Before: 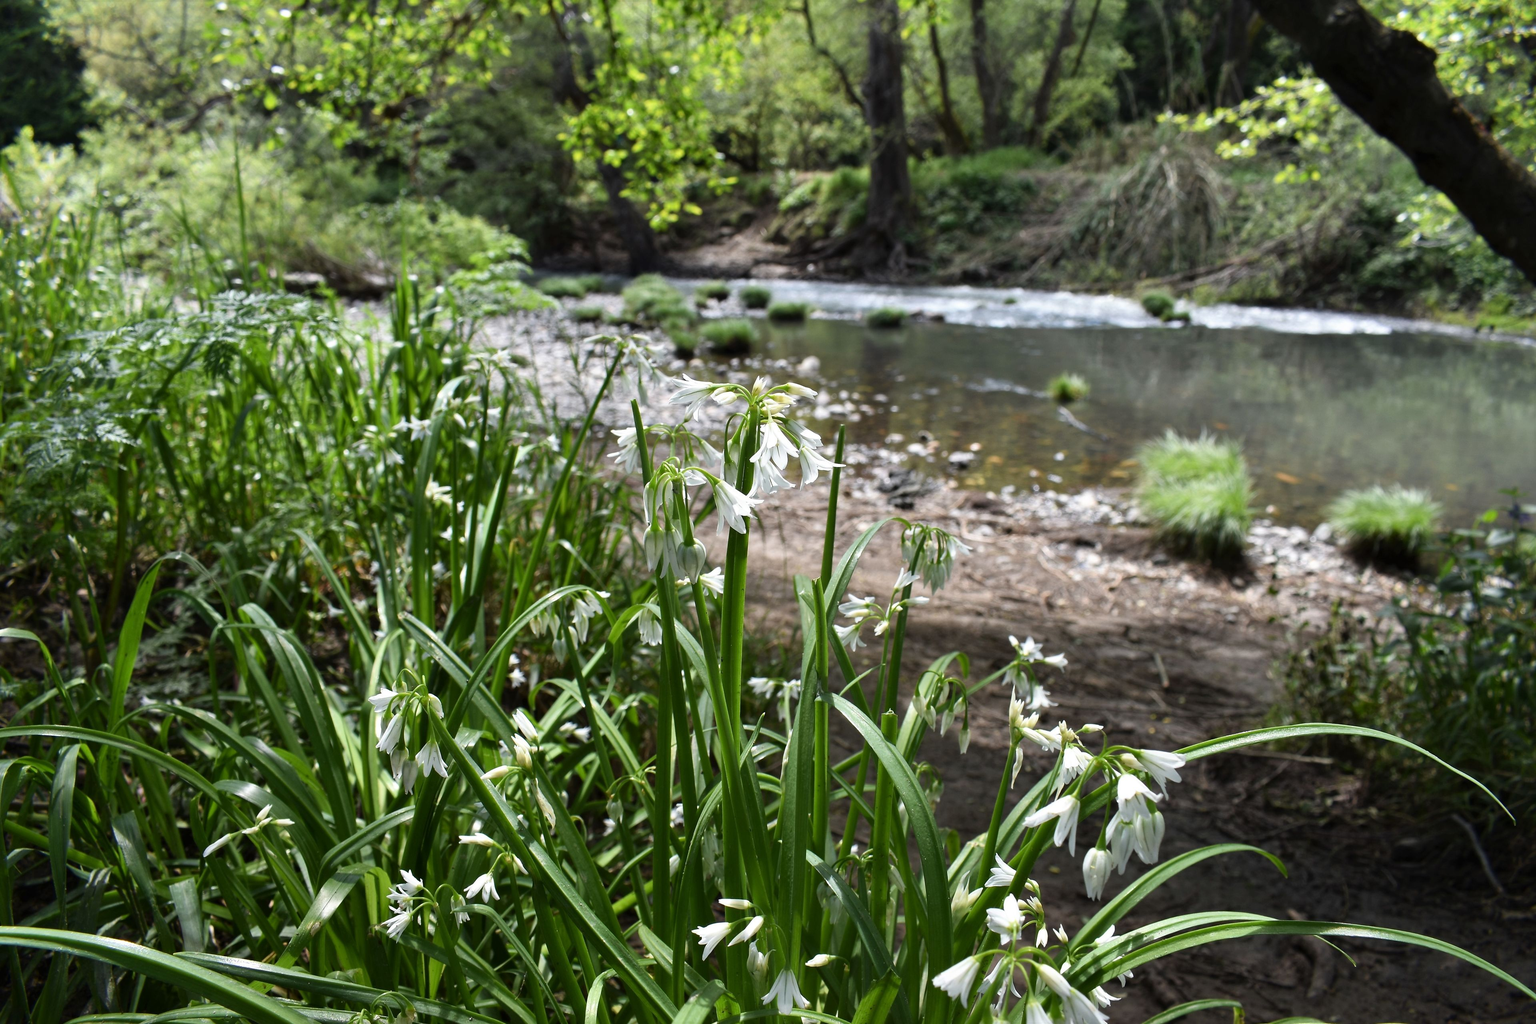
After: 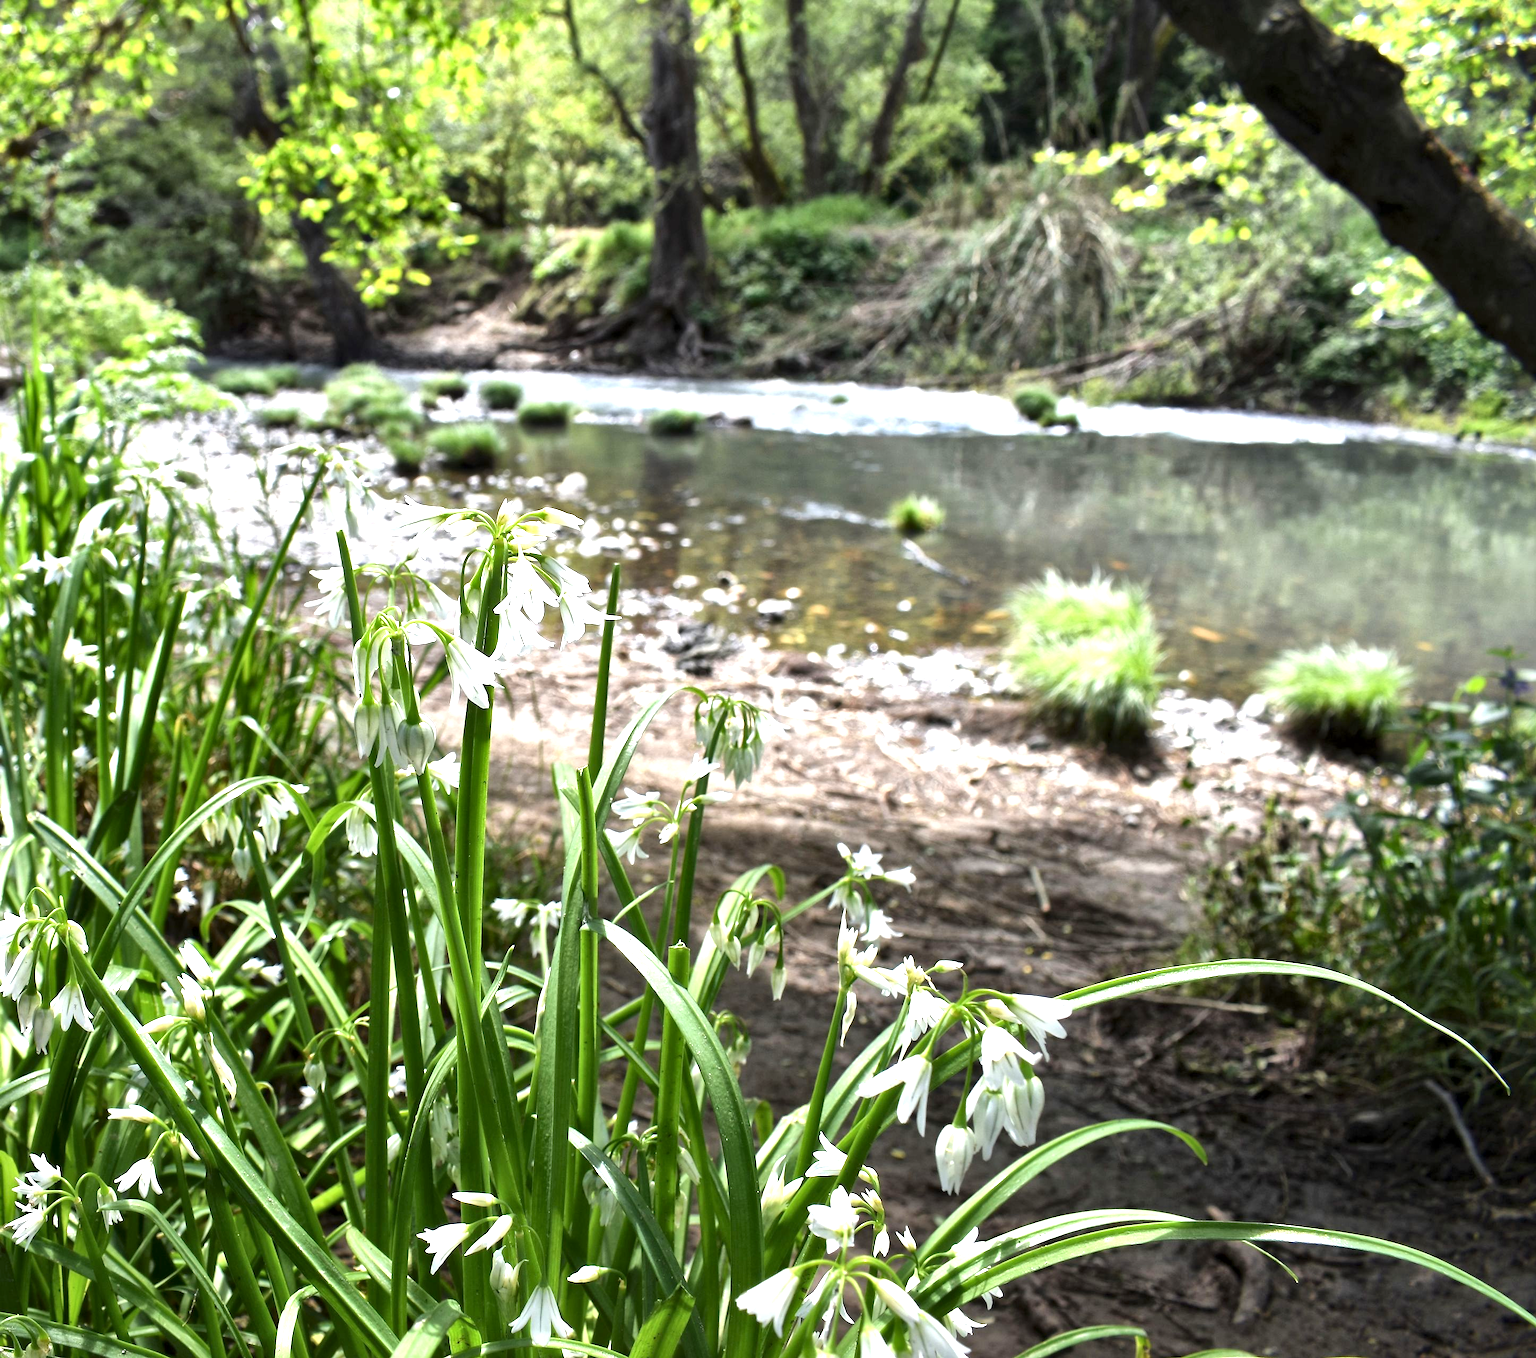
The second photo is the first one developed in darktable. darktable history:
crop and rotate: left 24.6%
local contrast: mode bilateral grid, contrast 20, coarseness 50, detail 150%, midtone range 0.2
exposure: black level correction 0, exposure 1.1 EV, compensate exposure bias true, compensate highlight preservation false
